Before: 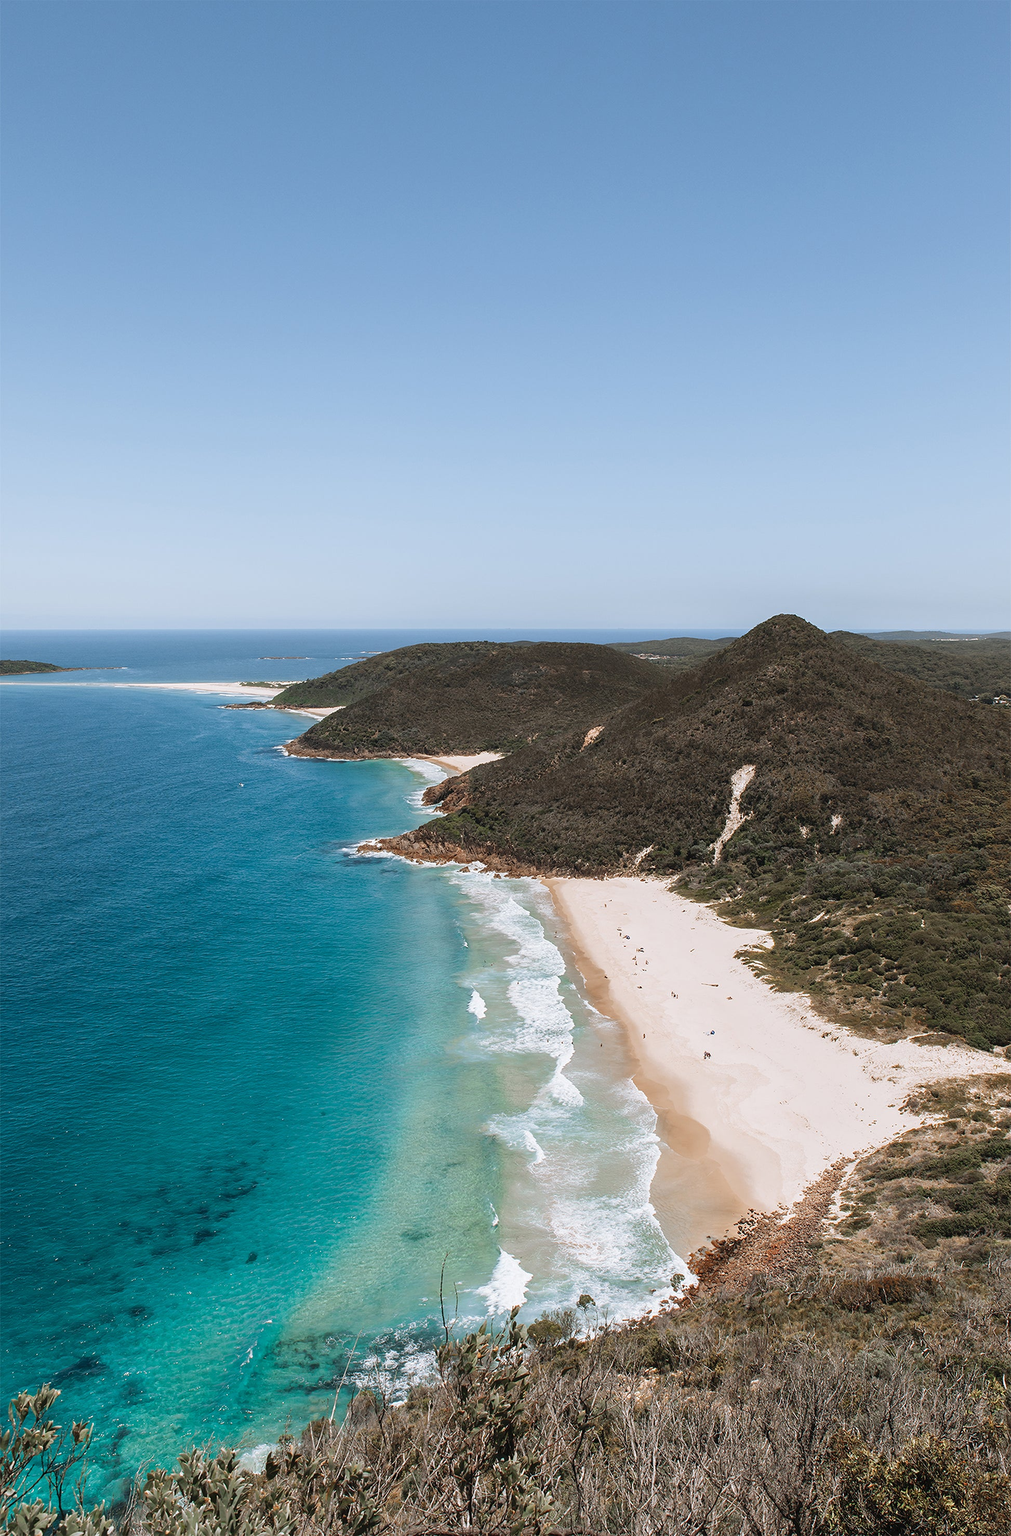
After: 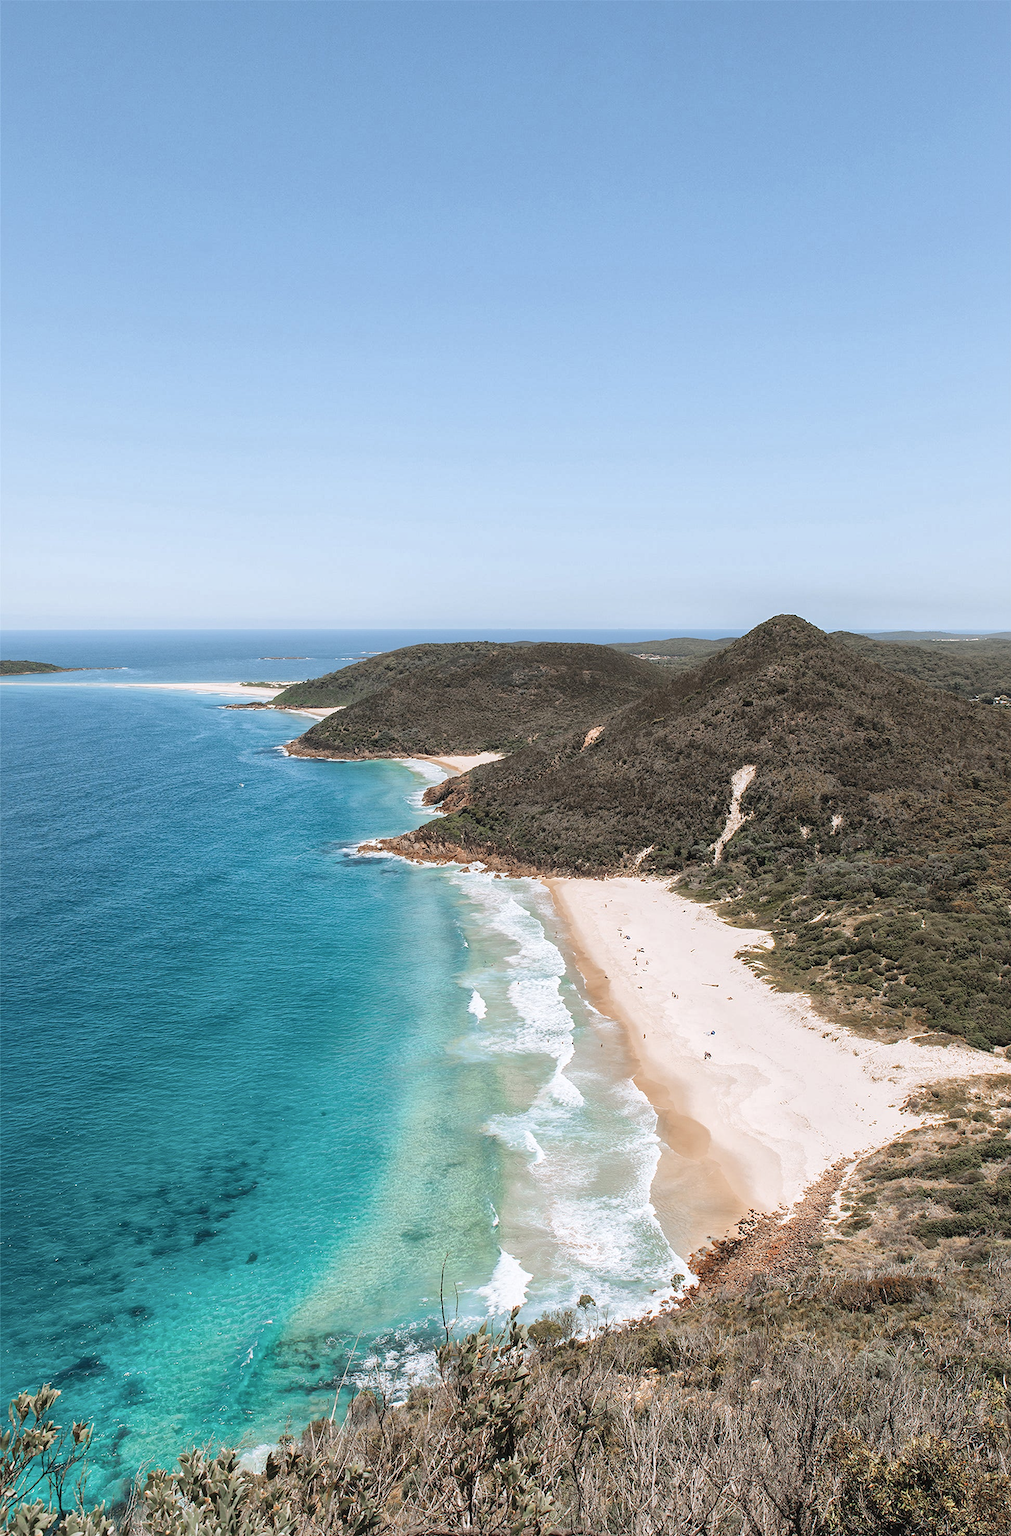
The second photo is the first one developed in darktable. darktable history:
global tonemap: drago (1, 100), detail 1
exposure: compensate highlight preservation false
